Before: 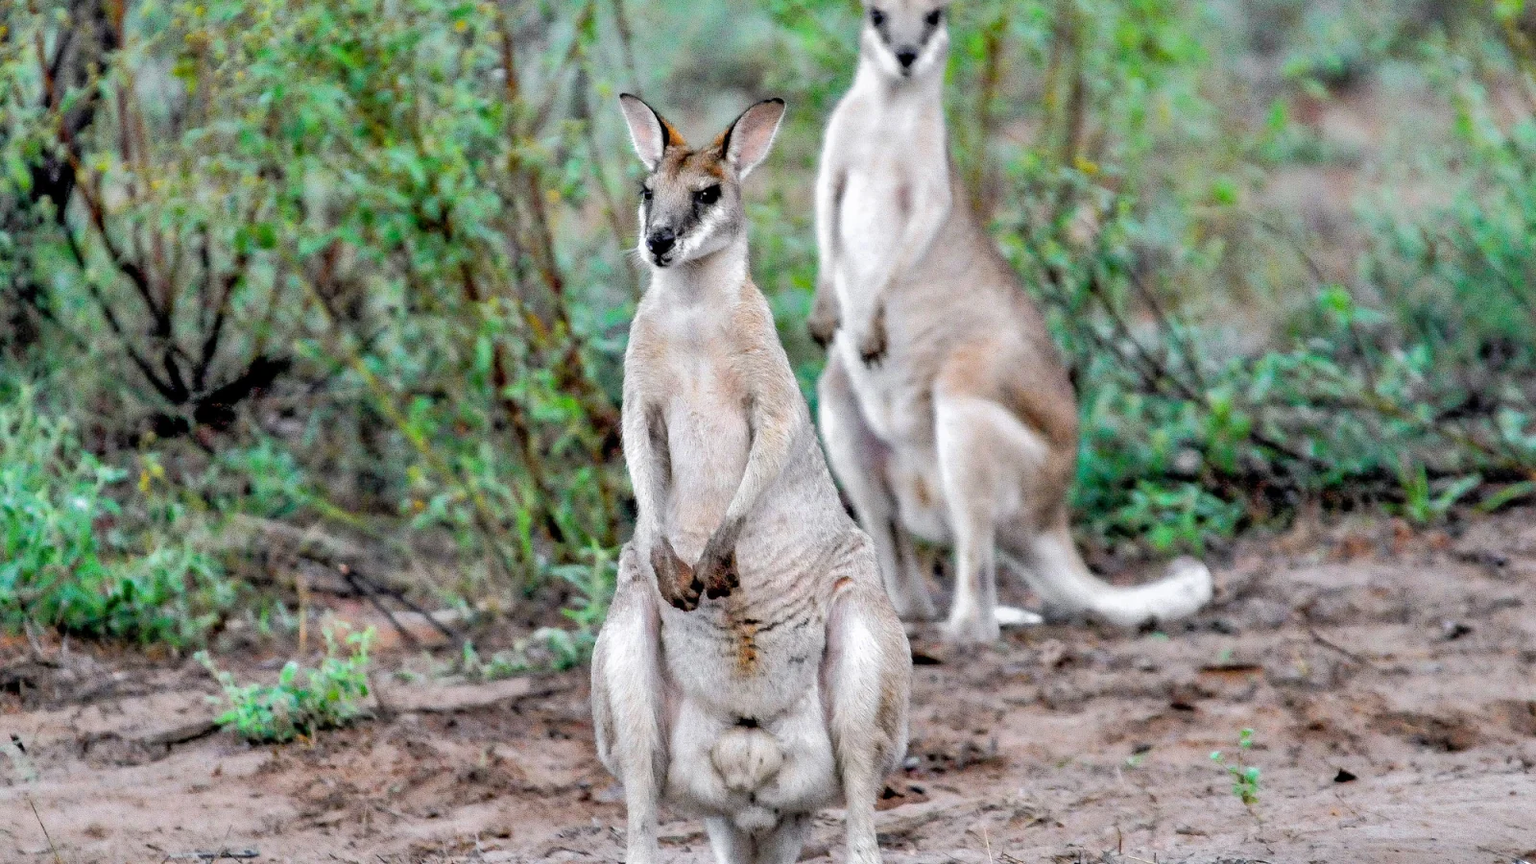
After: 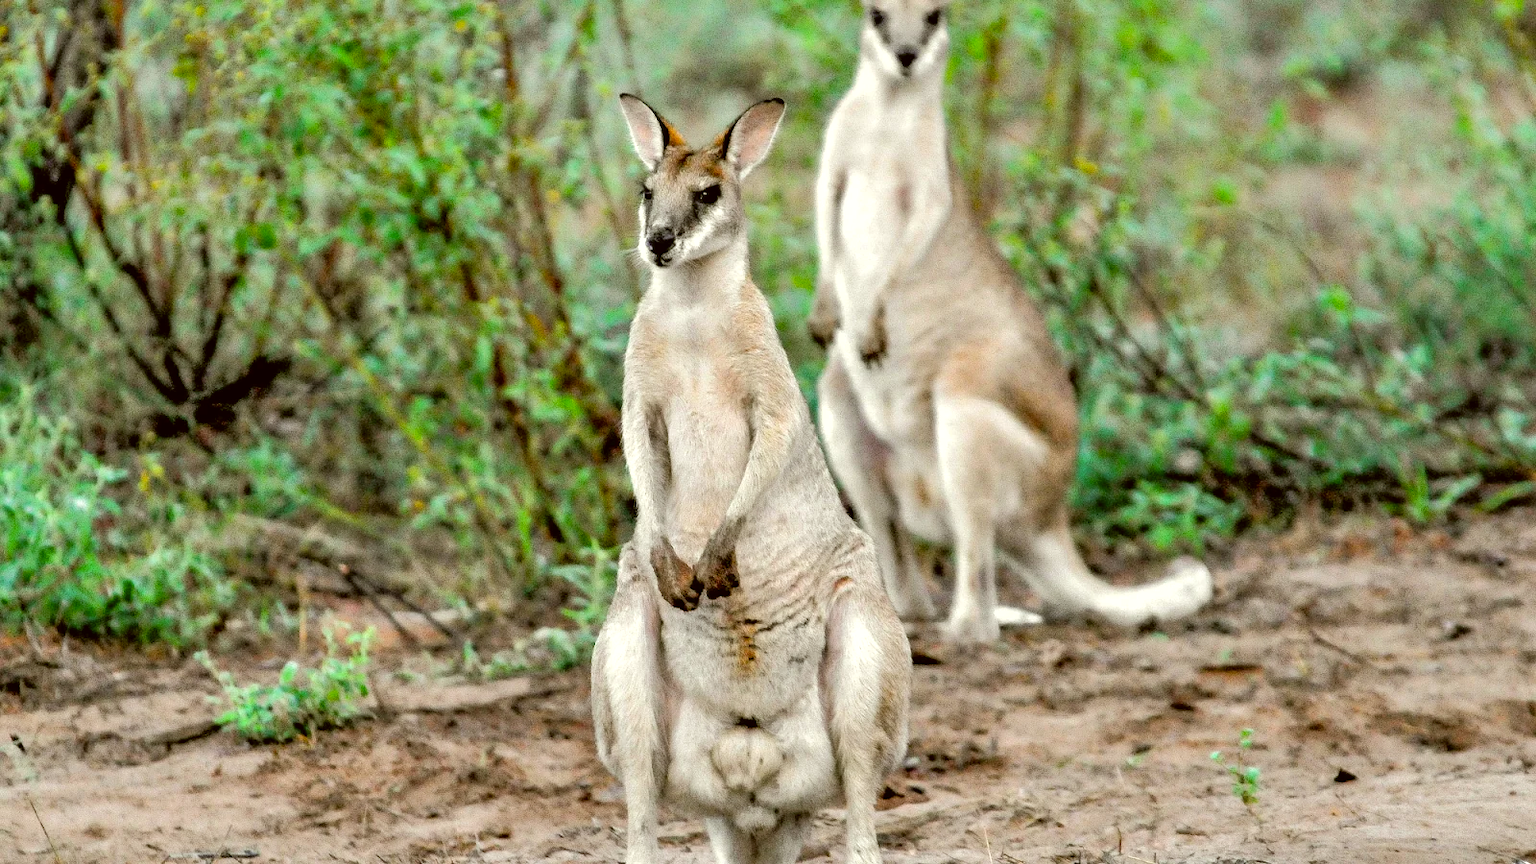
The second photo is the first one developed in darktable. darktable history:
exposure: exposure 0.201 EV, compensate highlight preservation false
color correction: highlights a* -1.77, highlights b* 10.48, shadows a* 0.675, shadows b* 18.79
